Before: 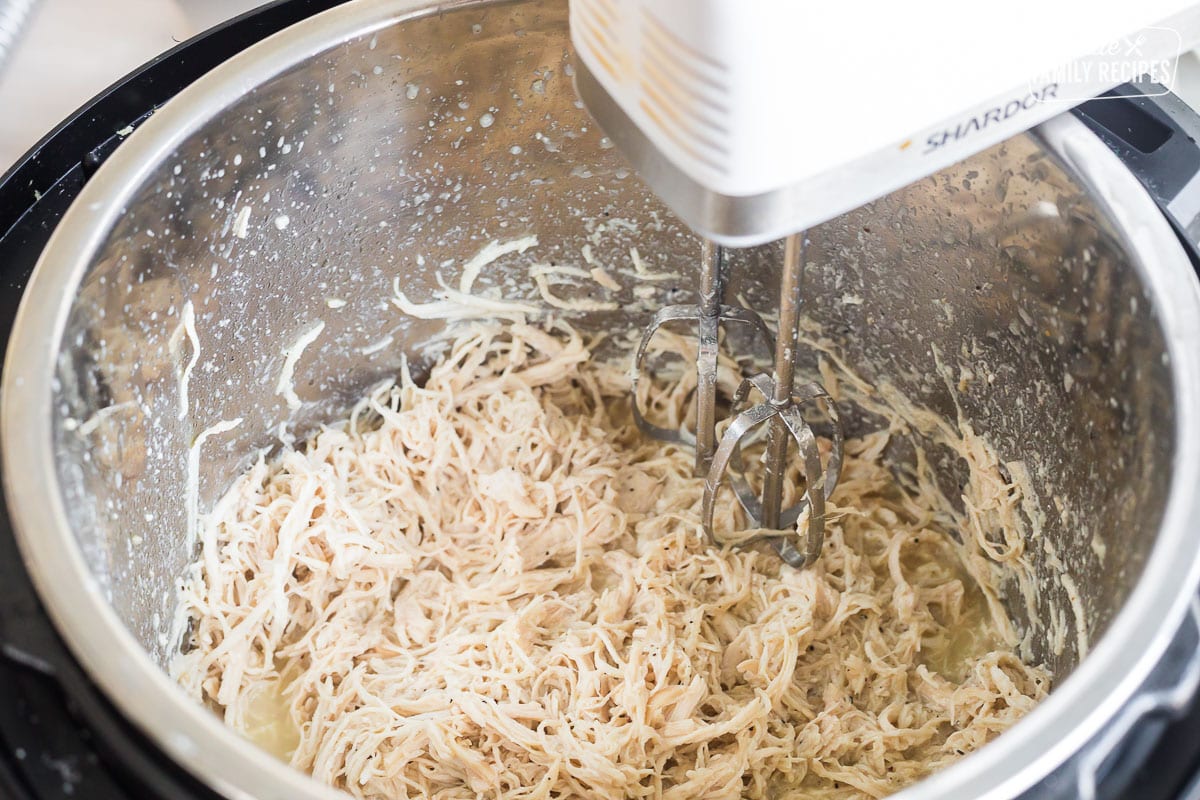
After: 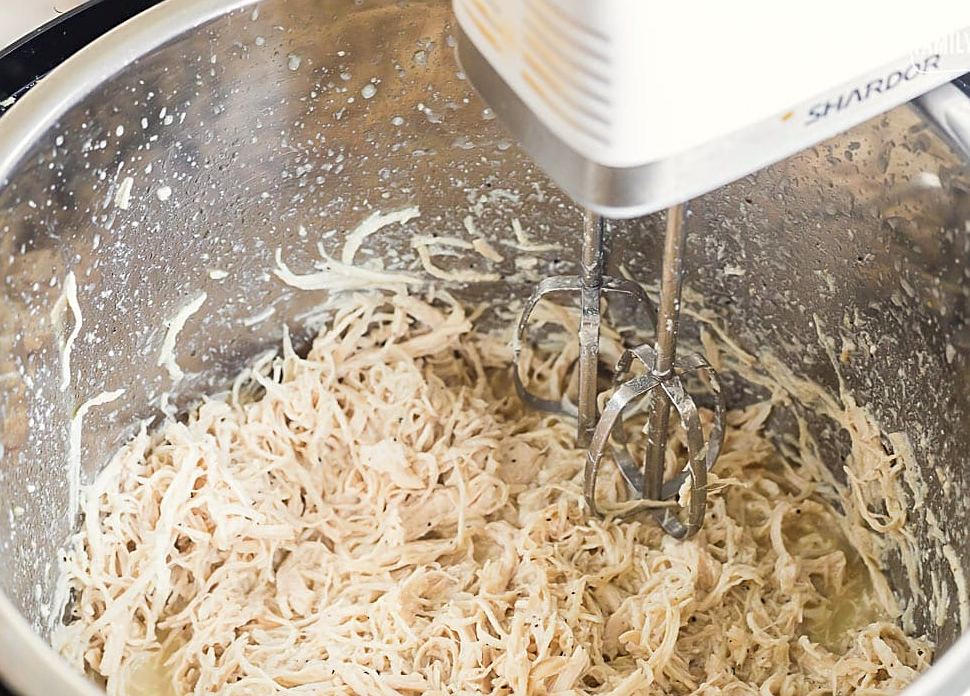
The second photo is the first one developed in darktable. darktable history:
color correction: highlights b* 3.05
crop: left 9.913%, top 3.663%, right 9.174%, bottom 9.231%
sharpen: amount 0.492
